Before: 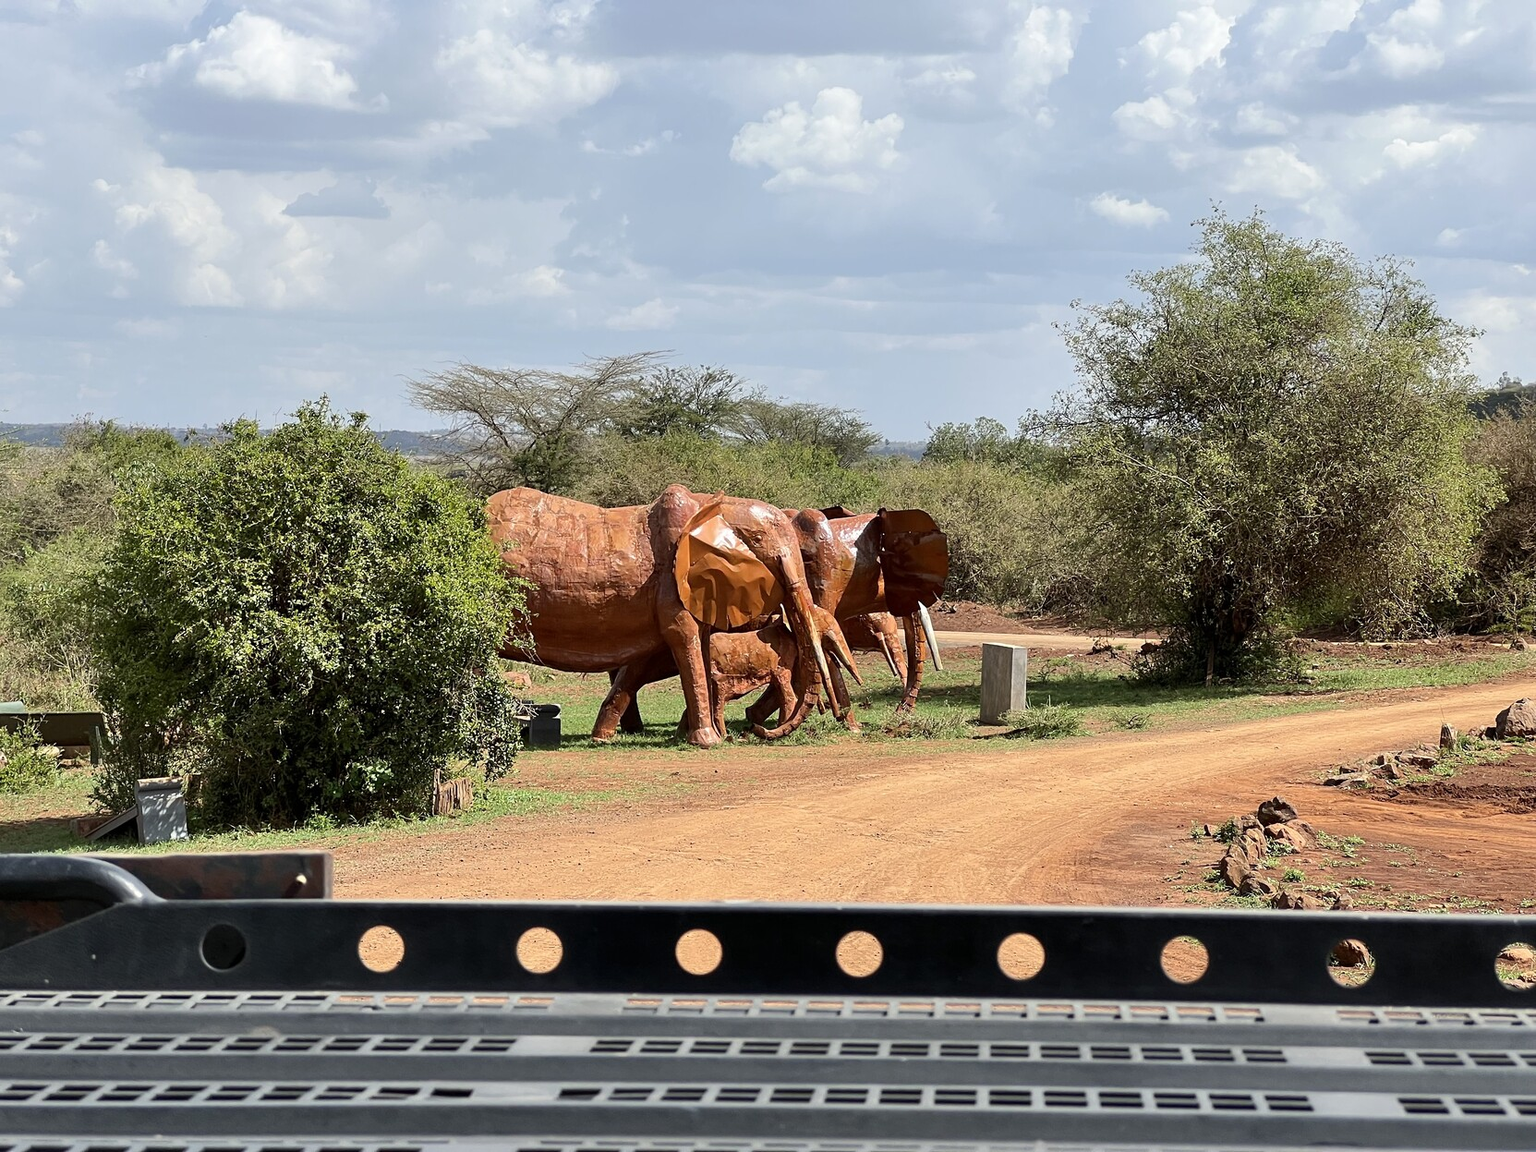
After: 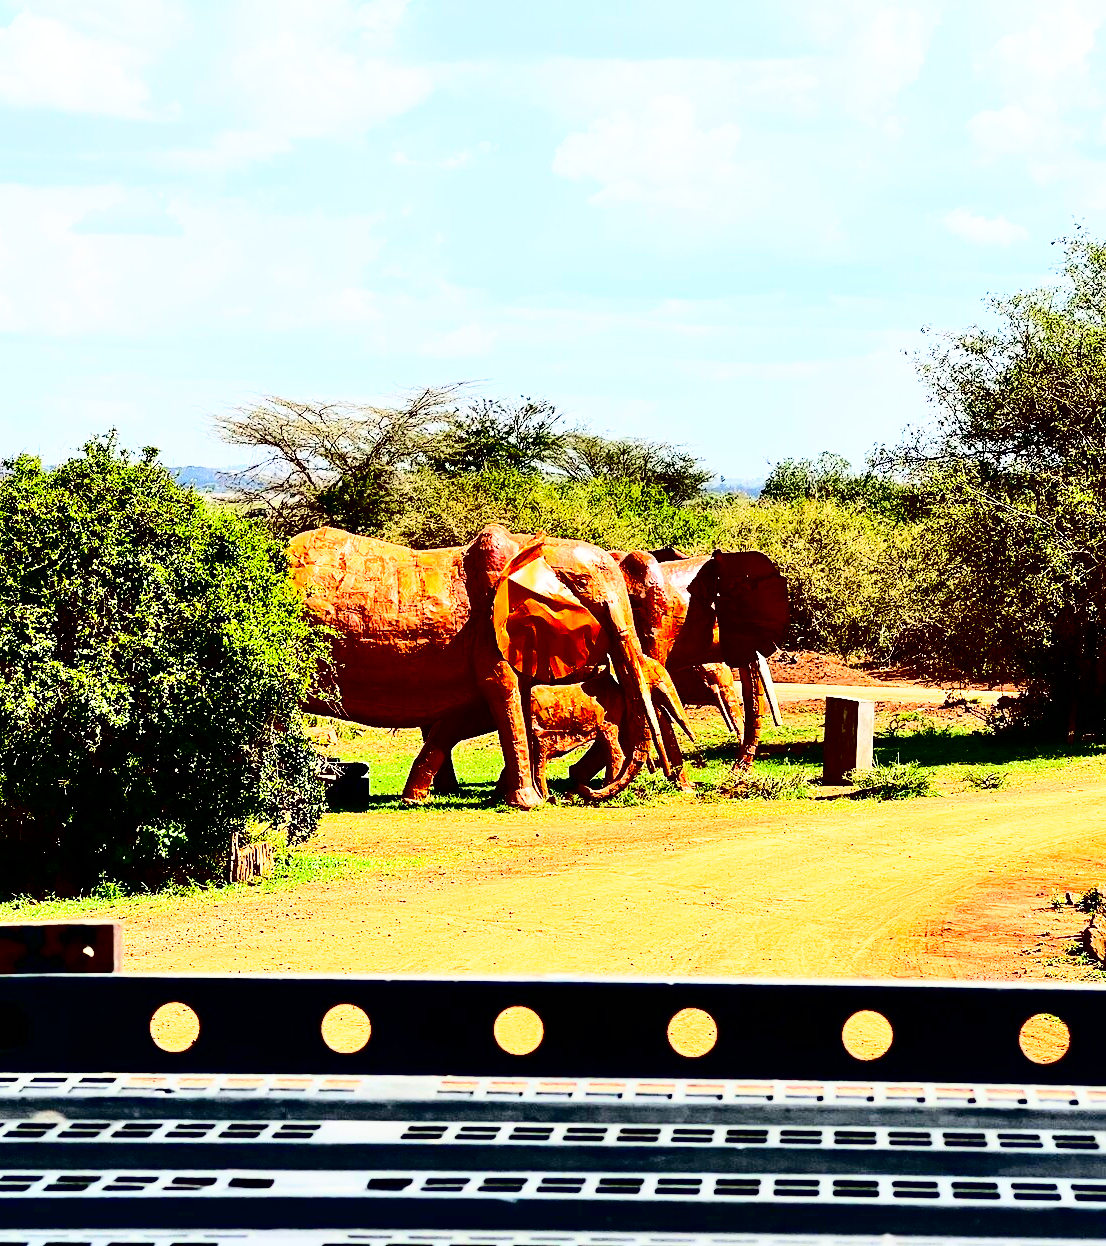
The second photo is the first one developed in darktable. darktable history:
contrast brightness saturation: contrast 0.774, brightness -0.99, saturation 0.984
crop and rotate: left 14.332%, right 19.145%
base curve: curves: ch0 [(0, 0) (0.04, 0.03) (0.133, 0.232) (0.448, 0.748) (0.843, 0.968) (1, 1)], preserve colors none
